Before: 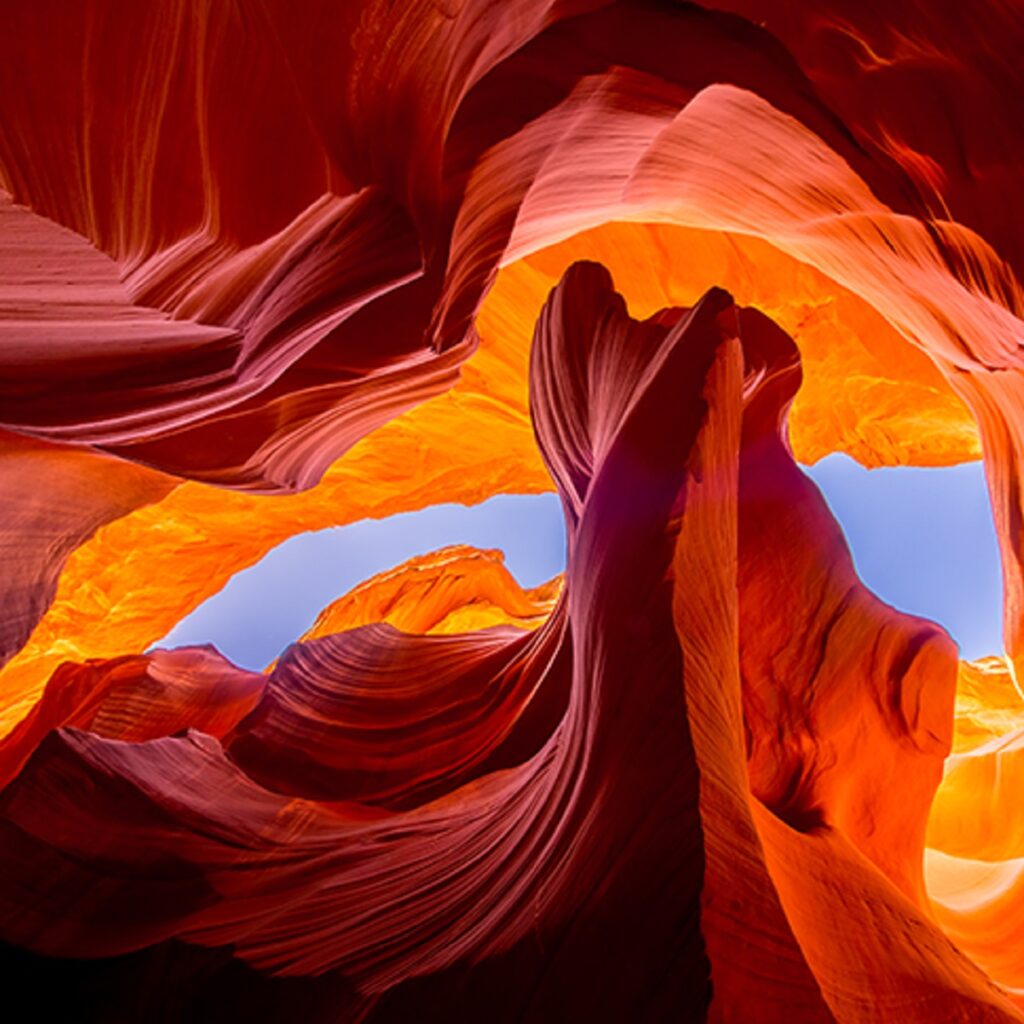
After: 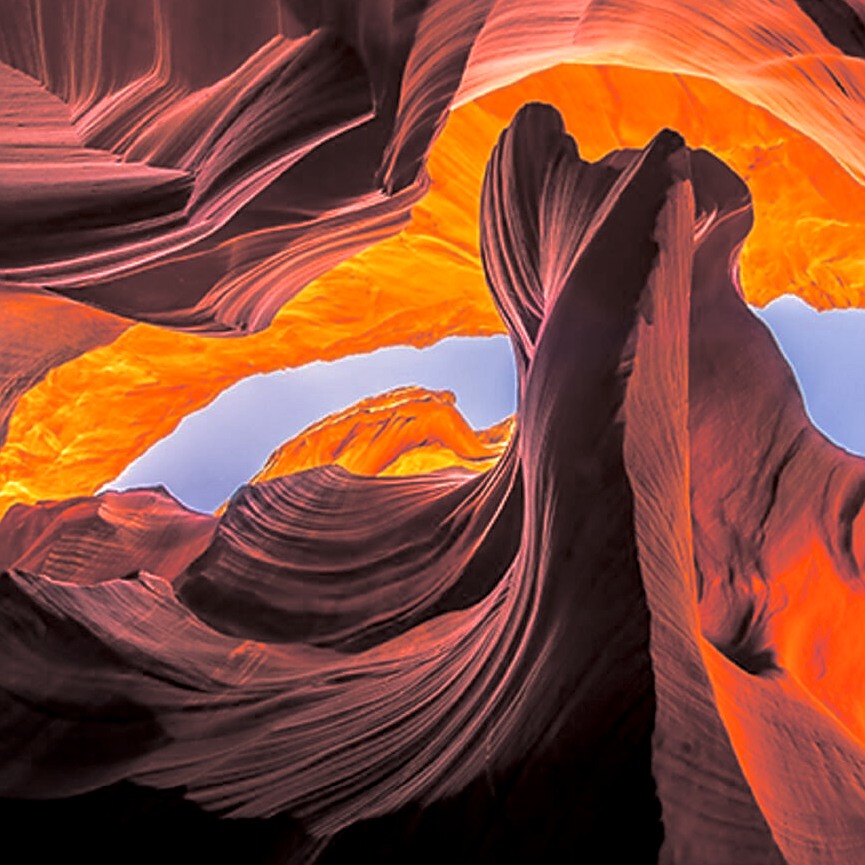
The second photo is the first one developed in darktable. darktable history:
split-toning: shadows › hue 201.6°, shadows › saturation 0.16, highlights › hue 50.4°, highlights › saturation 0.2, balance -49.9
color calibration: x 0.329, y 0.345, temperature 5633 K
local contrast: detail 142%
crop and rotate: left 4.842%, top 15.51%, right 10.668%
sharpen: on, module defaults
